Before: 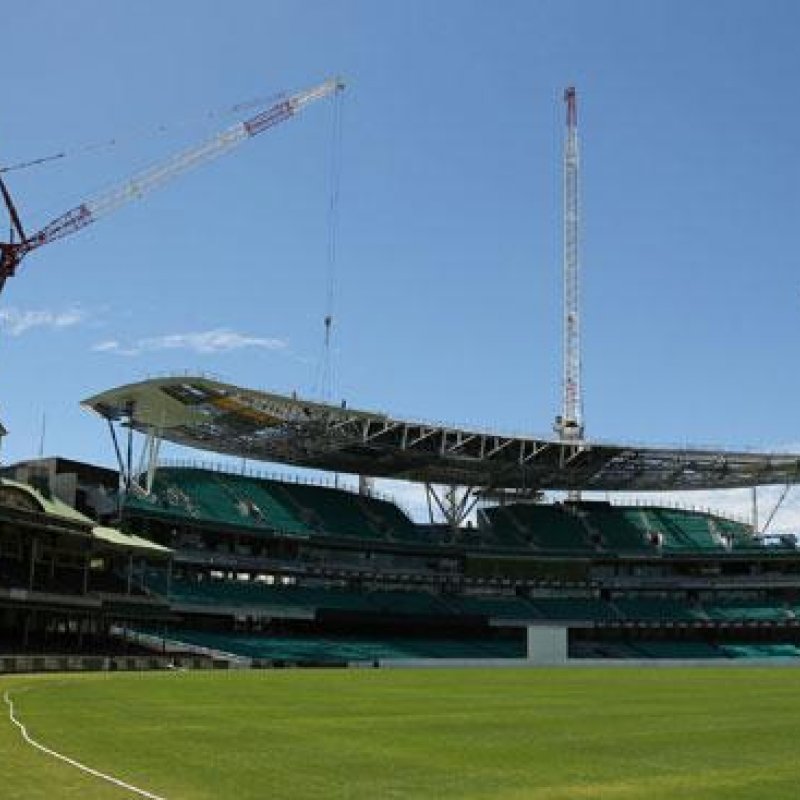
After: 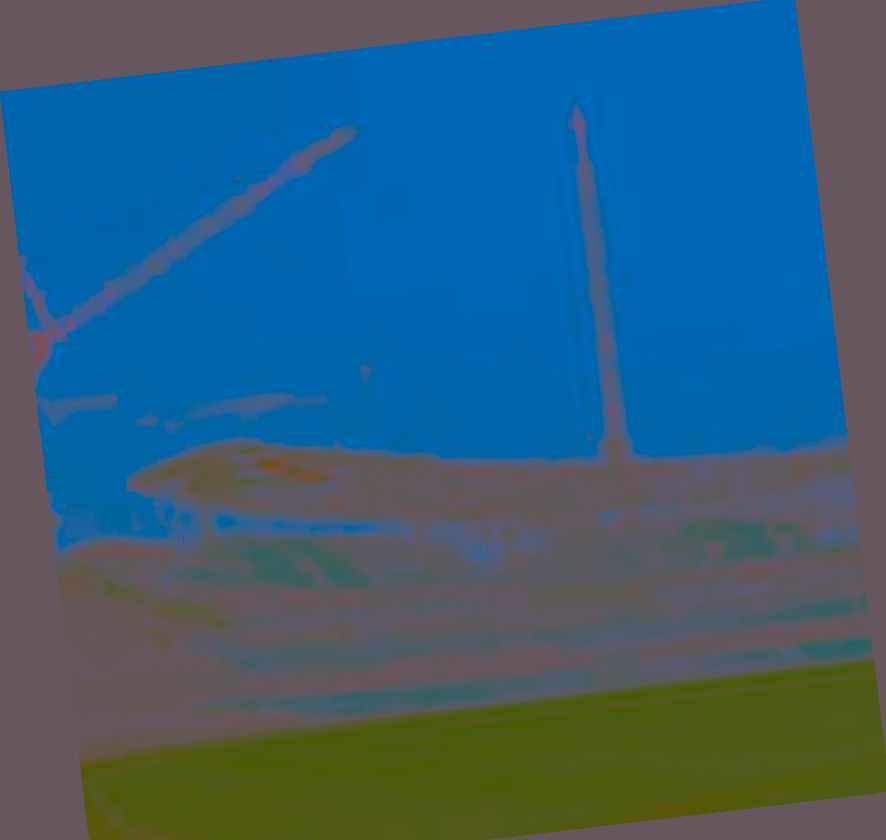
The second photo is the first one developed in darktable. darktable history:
contrast brightness saturation: contrast -0.99, brightness -0.17, saturation 0.75
crop: top 0.448%, right 0.264%, bottom 5.045%
rotate and perspective: rotation -6.83°, automatic cropping off
split-toning: shadows › hue 327.6°, highlights › hue 198°, highlights › saturation 0.55, balance -21.25, compress 0%
